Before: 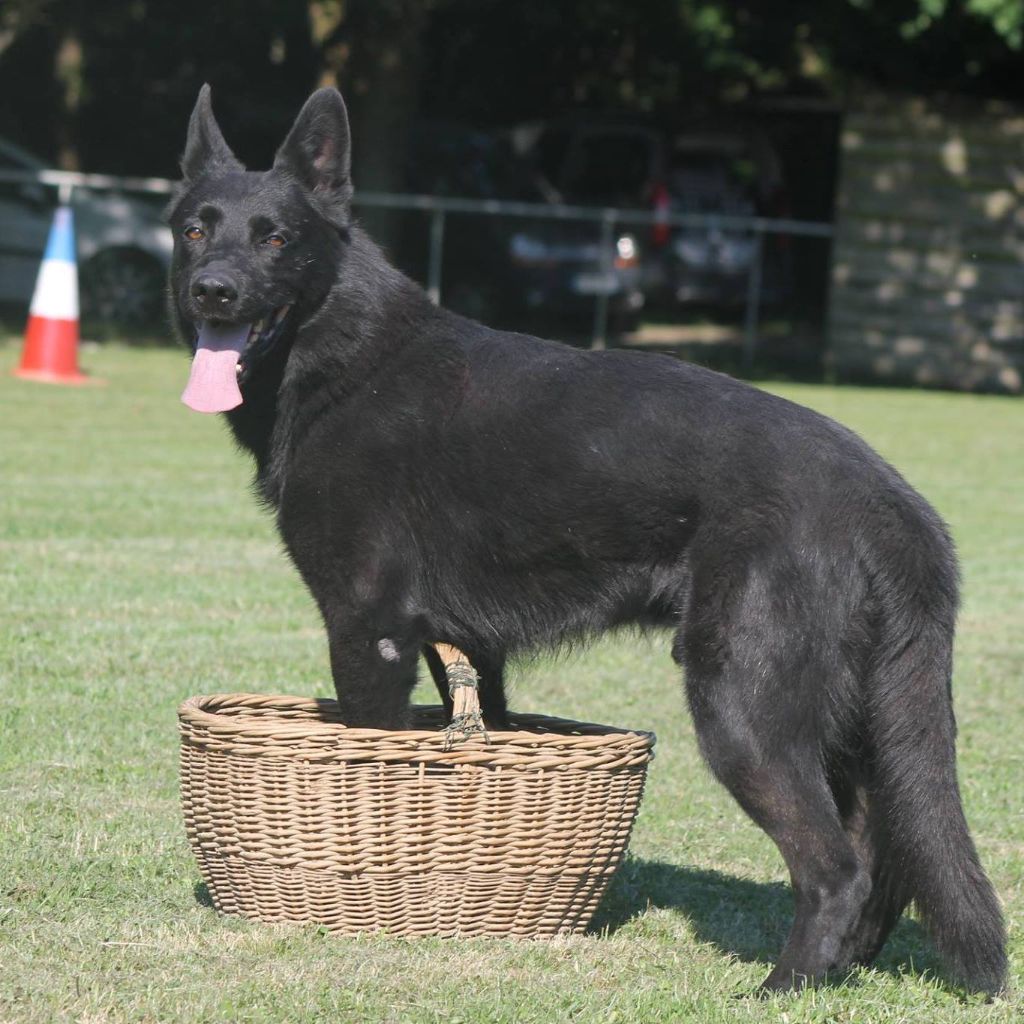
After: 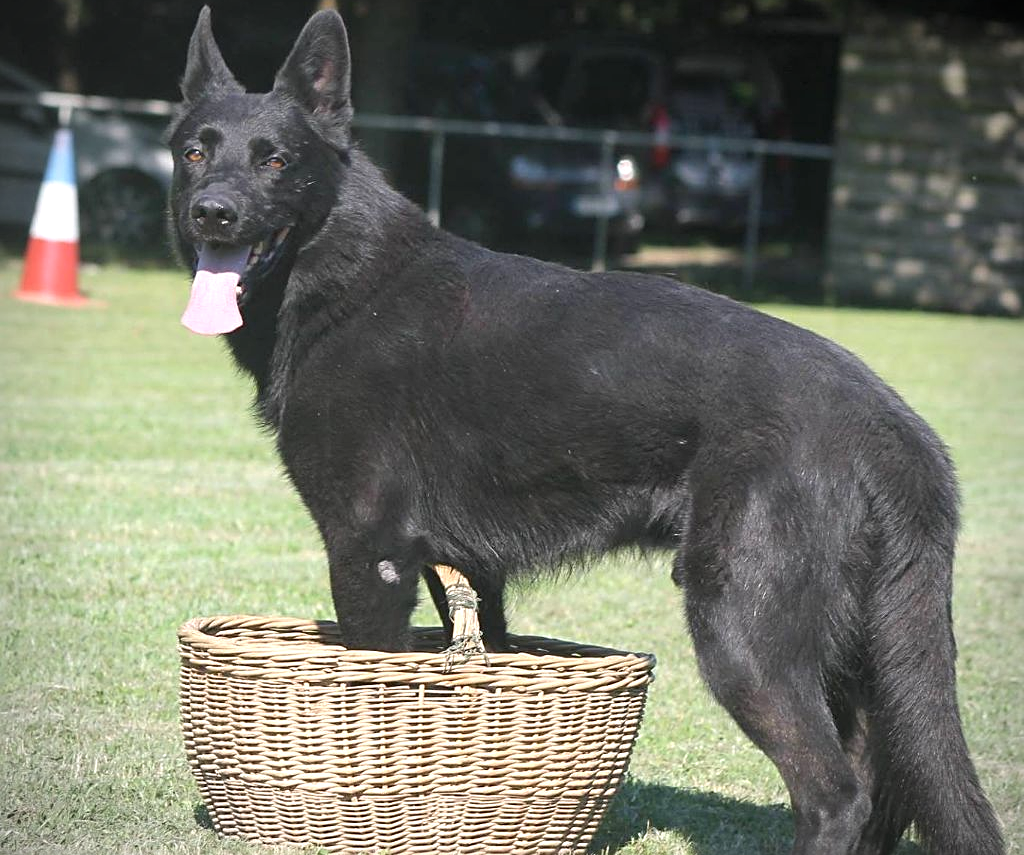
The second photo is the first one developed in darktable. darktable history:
vignetting: on, module defaults
sharpen: on, module defaults
exposure: black level correction 0.001, exposure 0.5 EV, compensate exposure bias true, compensate highlight preservation false
crop: top 7.625%, bottom 8.027%
